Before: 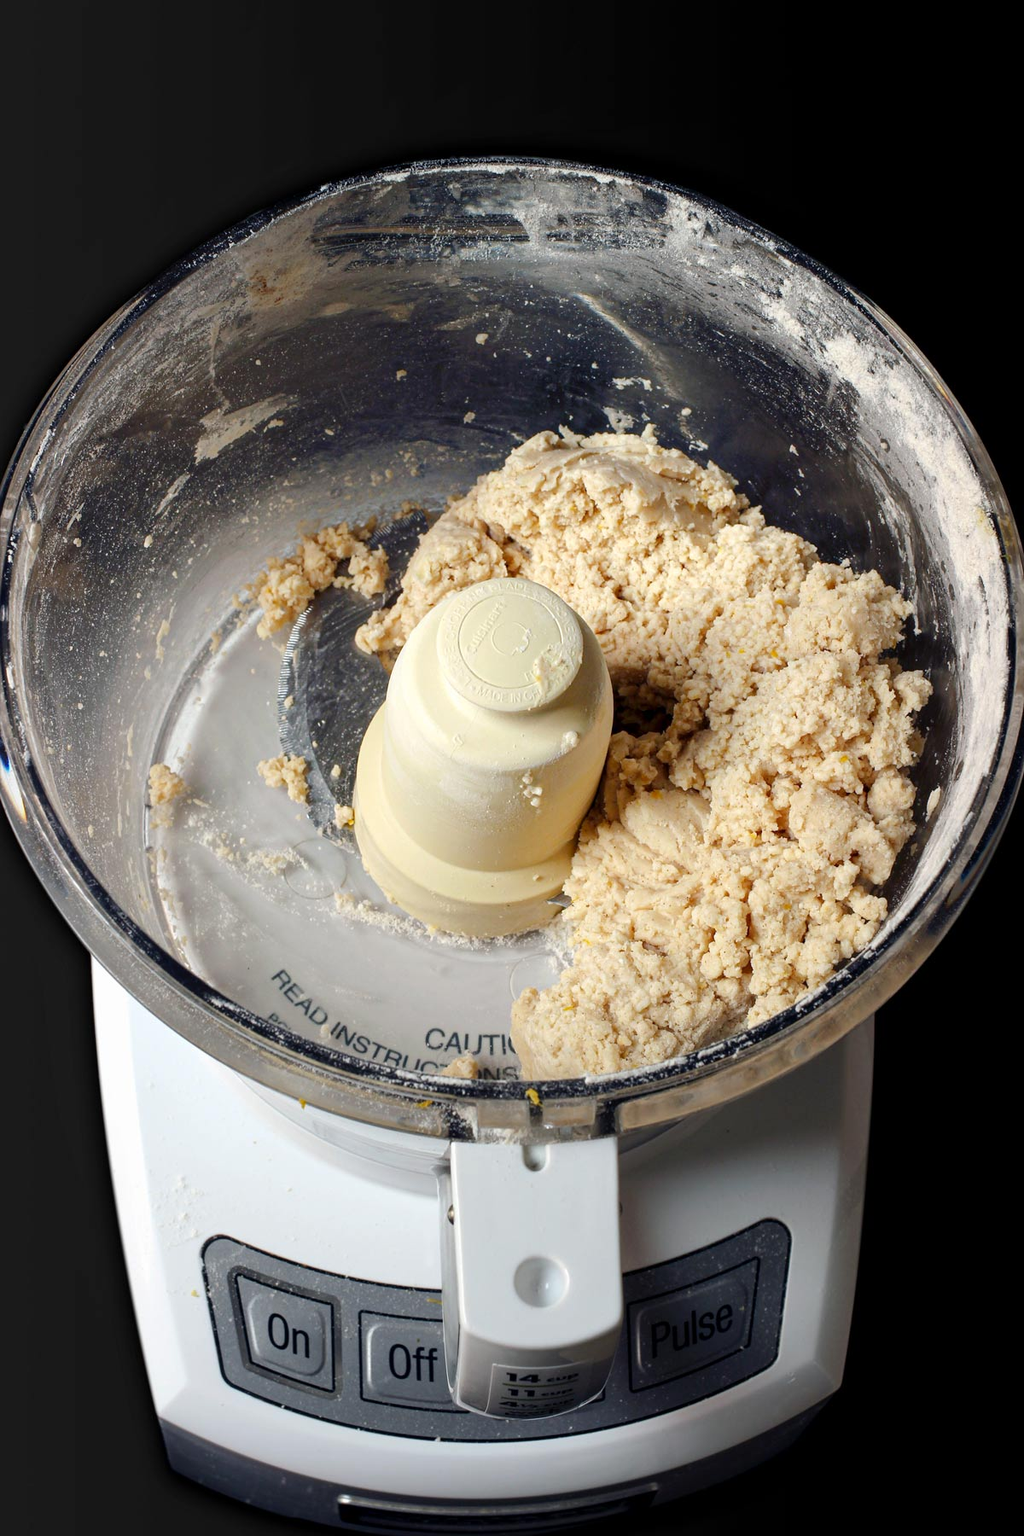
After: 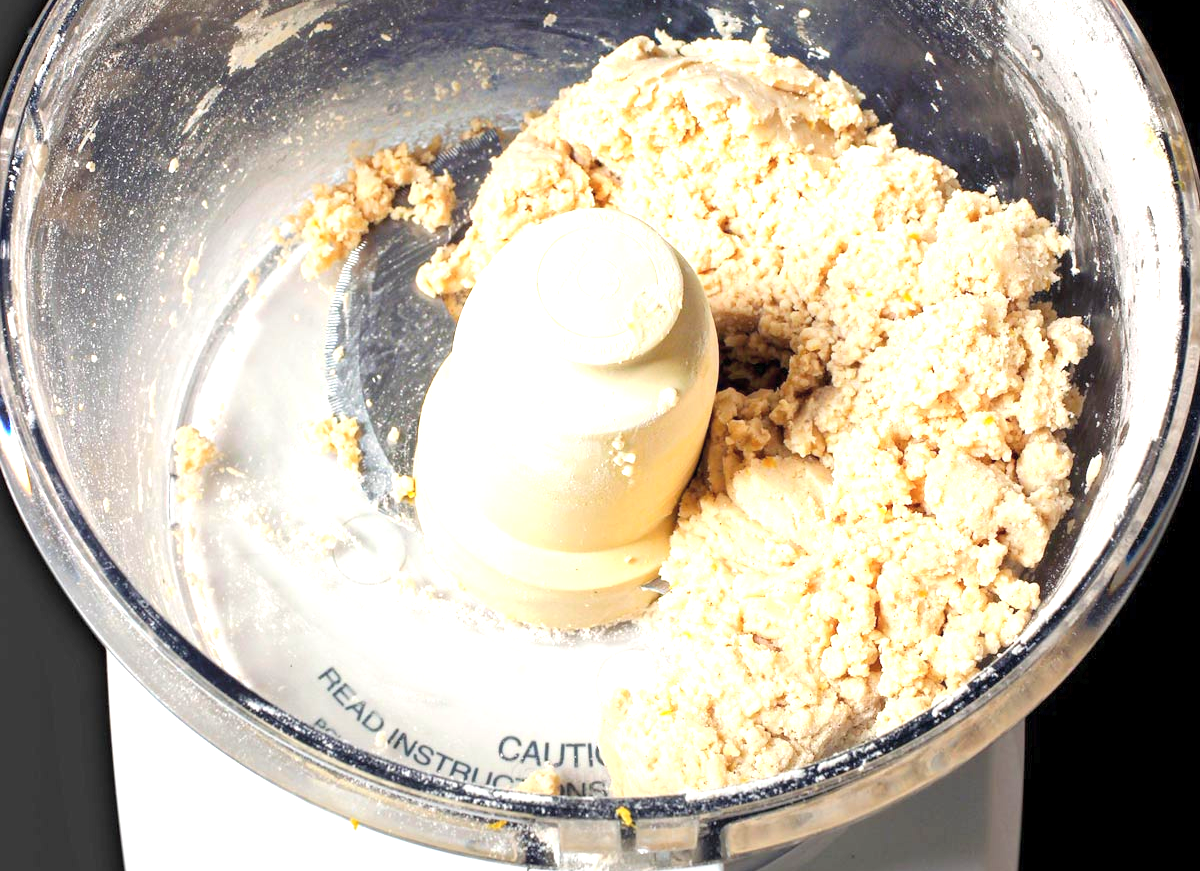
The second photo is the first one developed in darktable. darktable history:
exposure: exposure 1.15 EV, compensate highlight preservation false
crop and rotate: top 26.056%, bottom 25.543%
contrast brightness saturation: brightness 0.13
